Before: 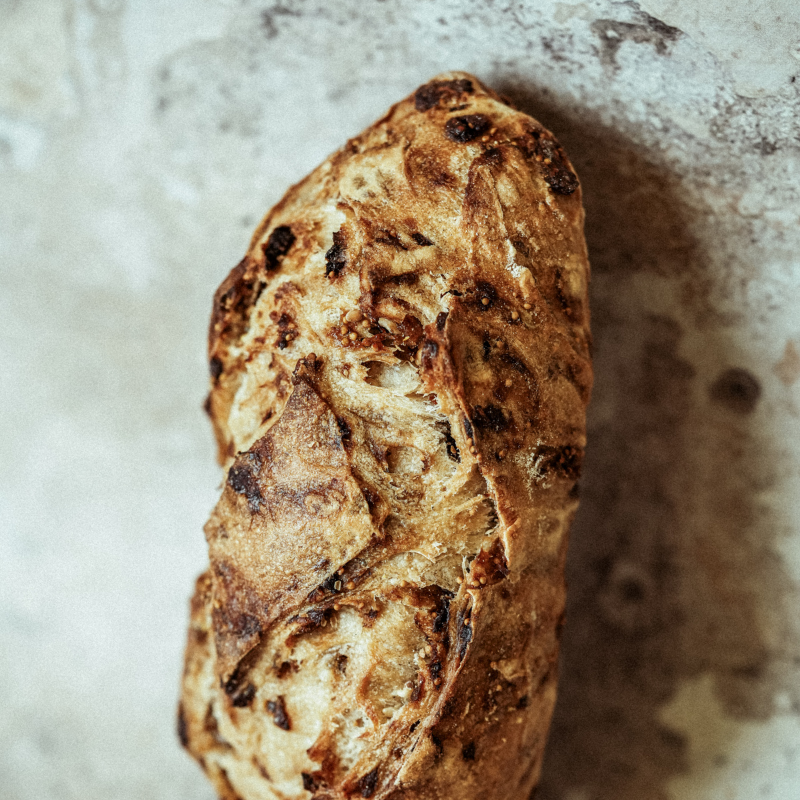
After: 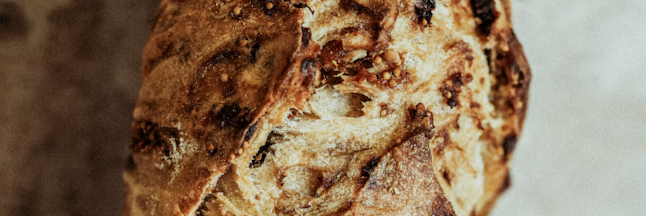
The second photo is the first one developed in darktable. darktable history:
sigmoid: contrast 1.22, skew 0.65
crop and rotate: angle 16.12°, top 30.835%, bottom 35.653%
